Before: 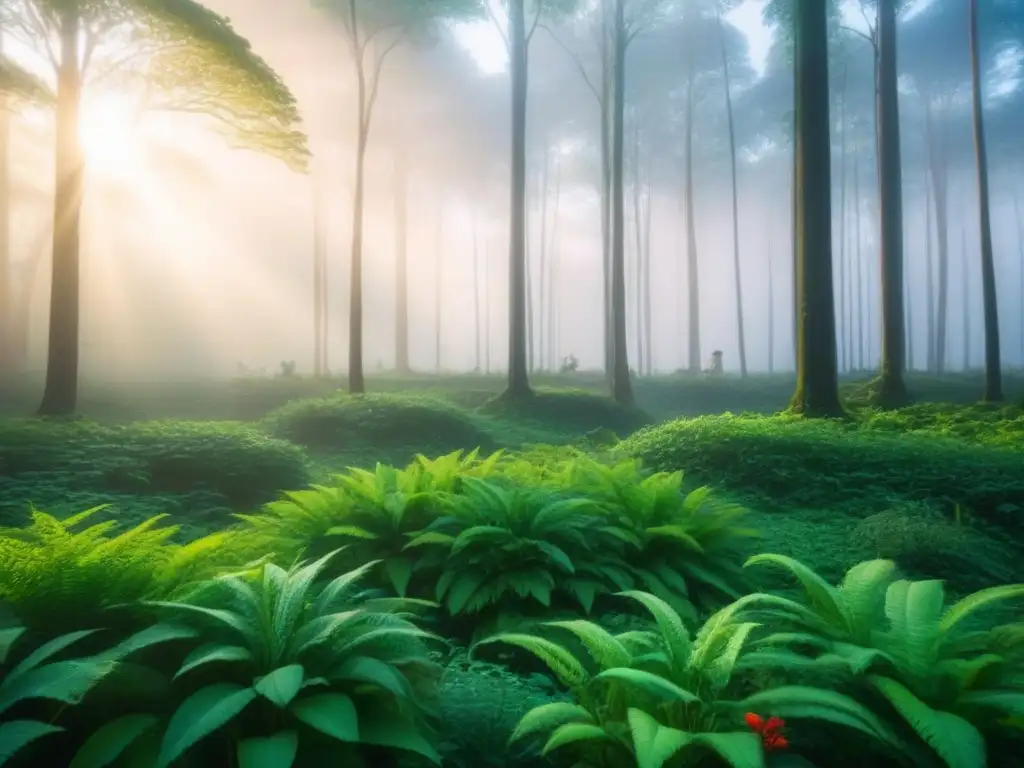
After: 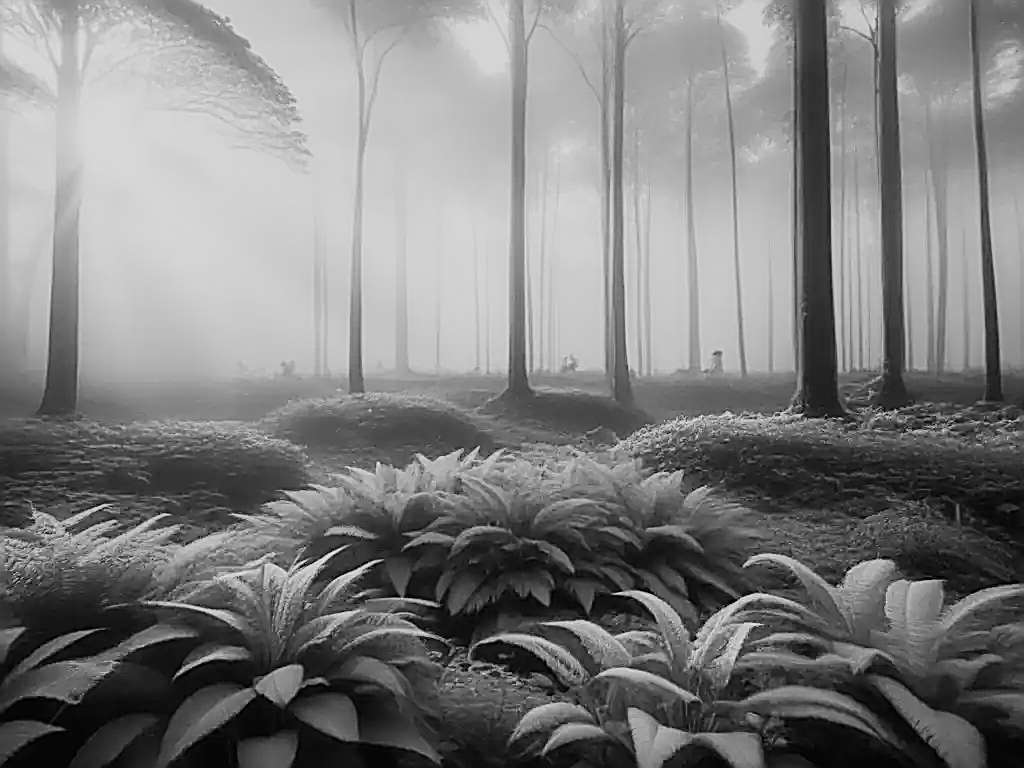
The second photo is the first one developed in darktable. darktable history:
color zones: curves: ch0 [(0, 0.5) (0.143, 0.5) (0.286, 0.5) (0.429, 0.5) (0.571, 0.5) (0.714, 0.476) (0.857, 0.5) (1, 0.5)]; ch2 [(0, 0.5) (0.143, 0.5) (0.286, 0.5) (0.429, 0.5) (0.571, 0.5) (0.714, 0.487) (0.857, 0.5) (1, 0.5)]
sharpen: amount 2
contrast brightness saturation: contrast 0.1, saturation -0.36
bloom: size 3%, threshold 100%, strength 0%
monochrome: on, module defaults
color balance: lift [1, 1.015, 1.004, 0.985], gamma [1, 0.958, 0.971, 1.042], gain [1, 0.956, 0.977, 1.044]
white balance: red 1.188, blue 1.11
filmic rgb: black relative exposure -16 EV, white relative exposure 6.92 EV, hardness 4.7
